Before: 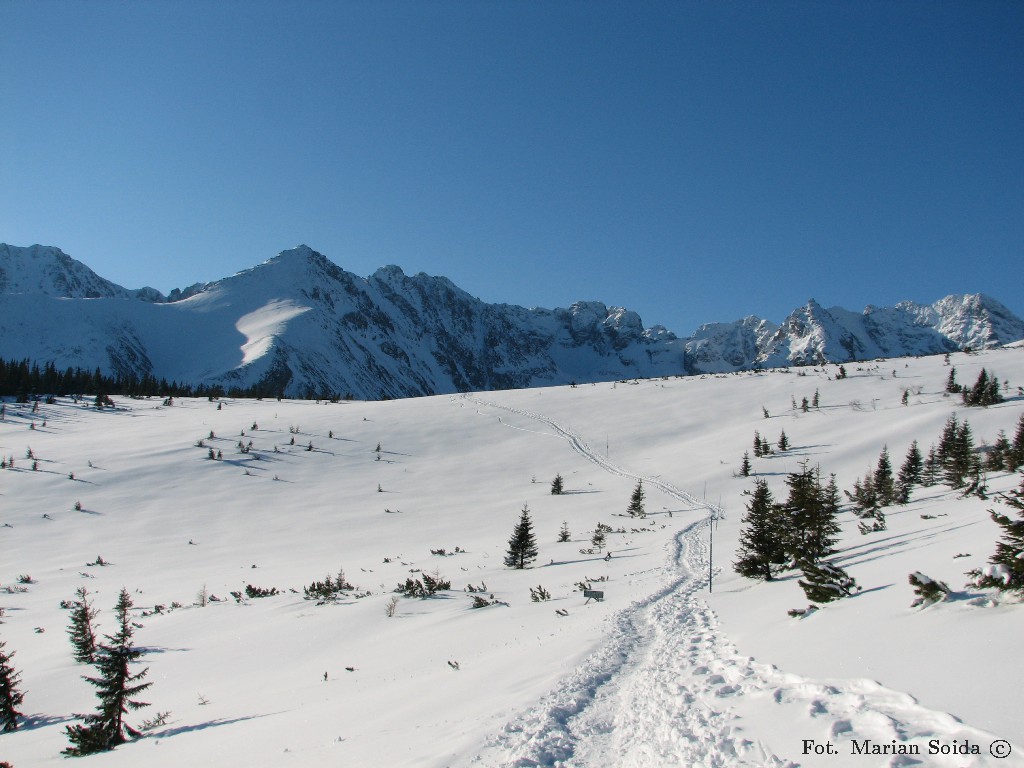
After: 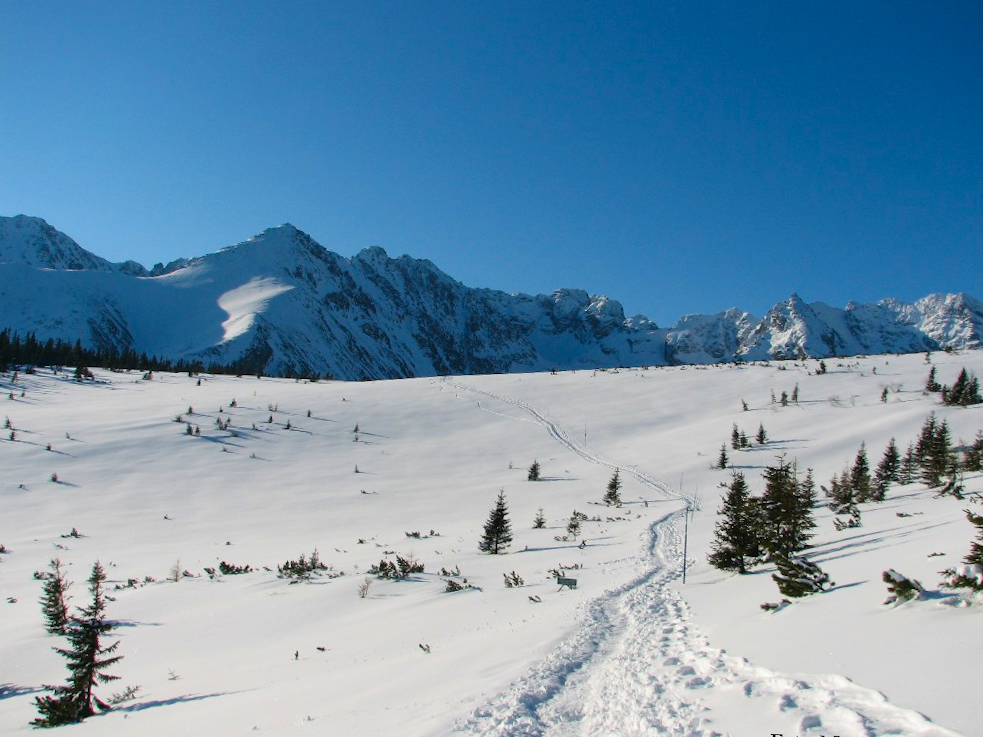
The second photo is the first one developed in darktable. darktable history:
color balance rgb: power › hue 314.55°, perceptual saturation grading › global saturation 19.859%, global vibrance 20%
crop and rotate: angle -1.8°
